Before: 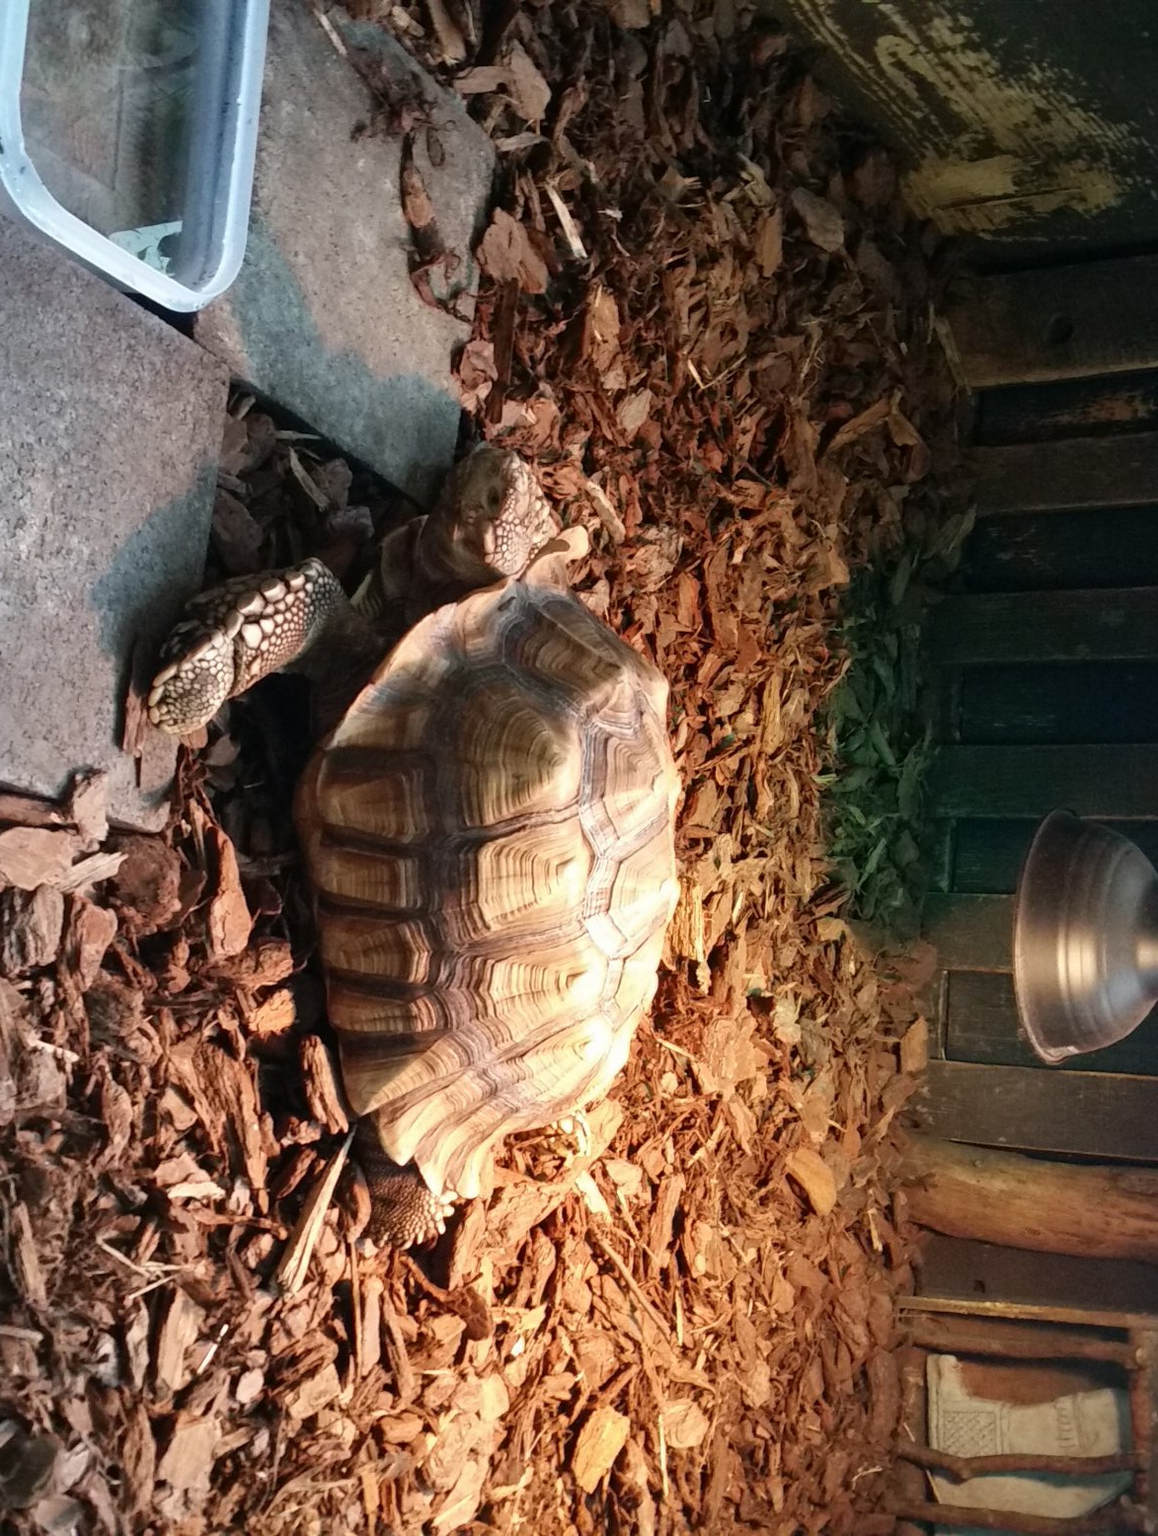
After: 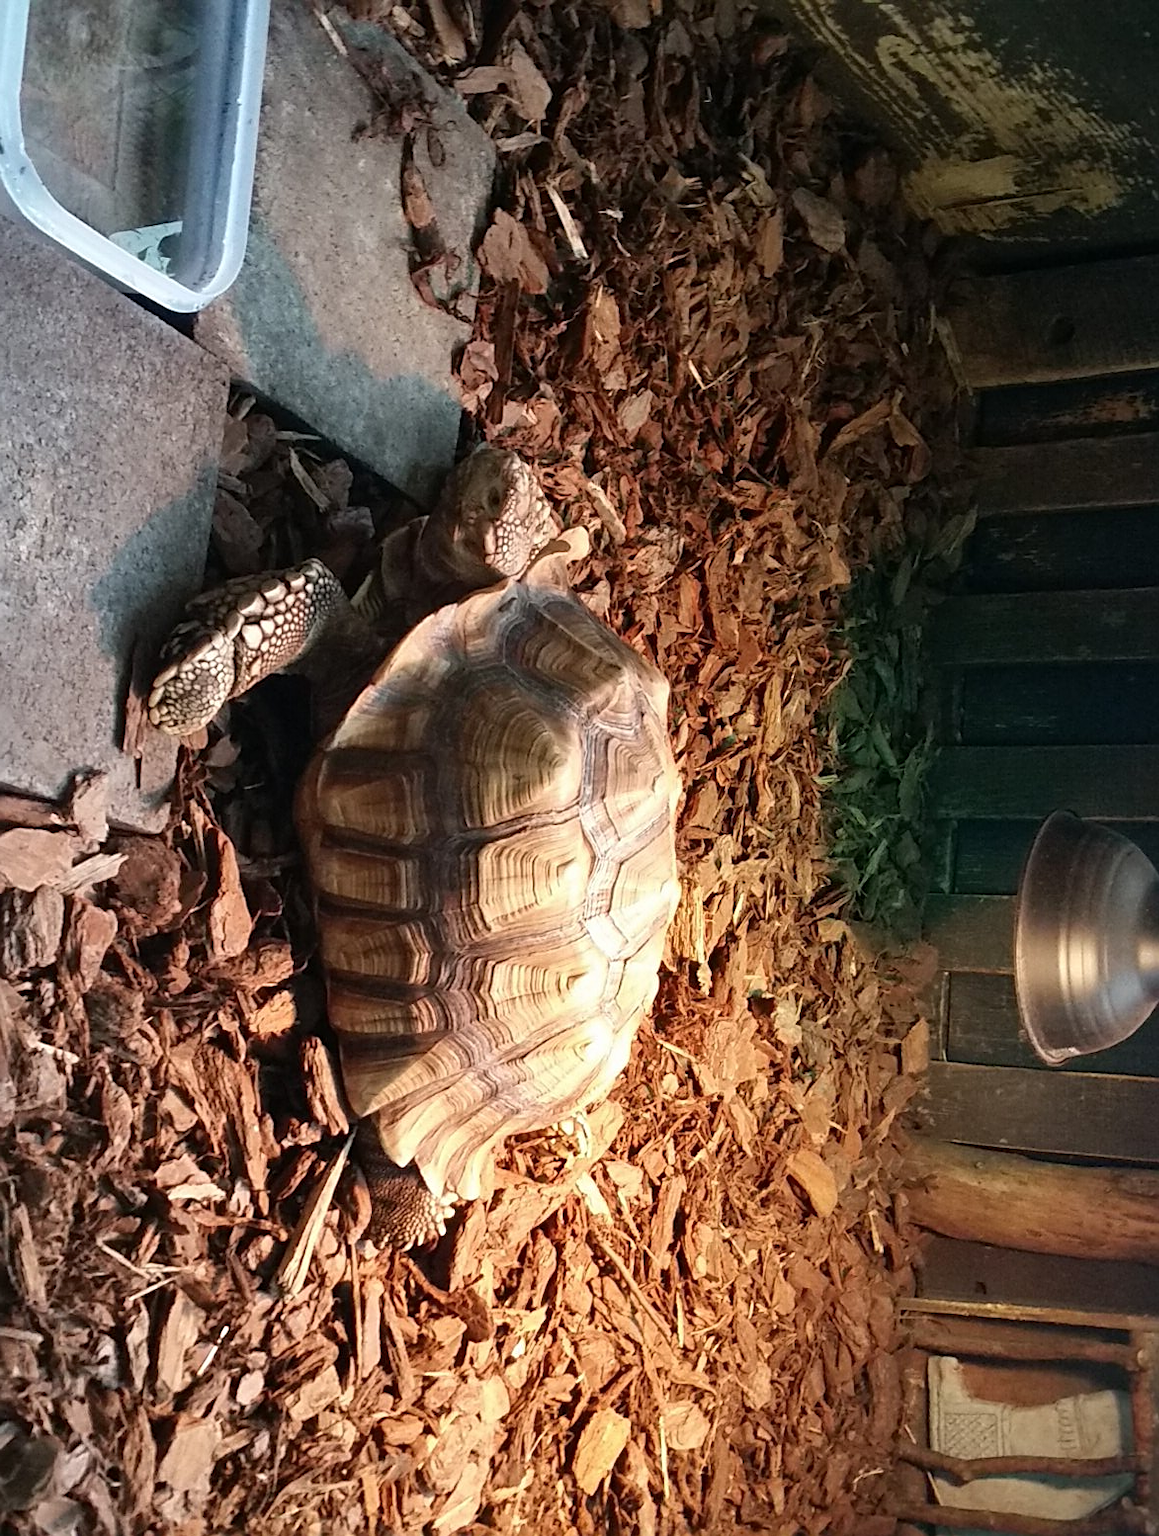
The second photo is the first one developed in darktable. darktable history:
crop: bottom 0.071%
sharpen: on, module defaults
